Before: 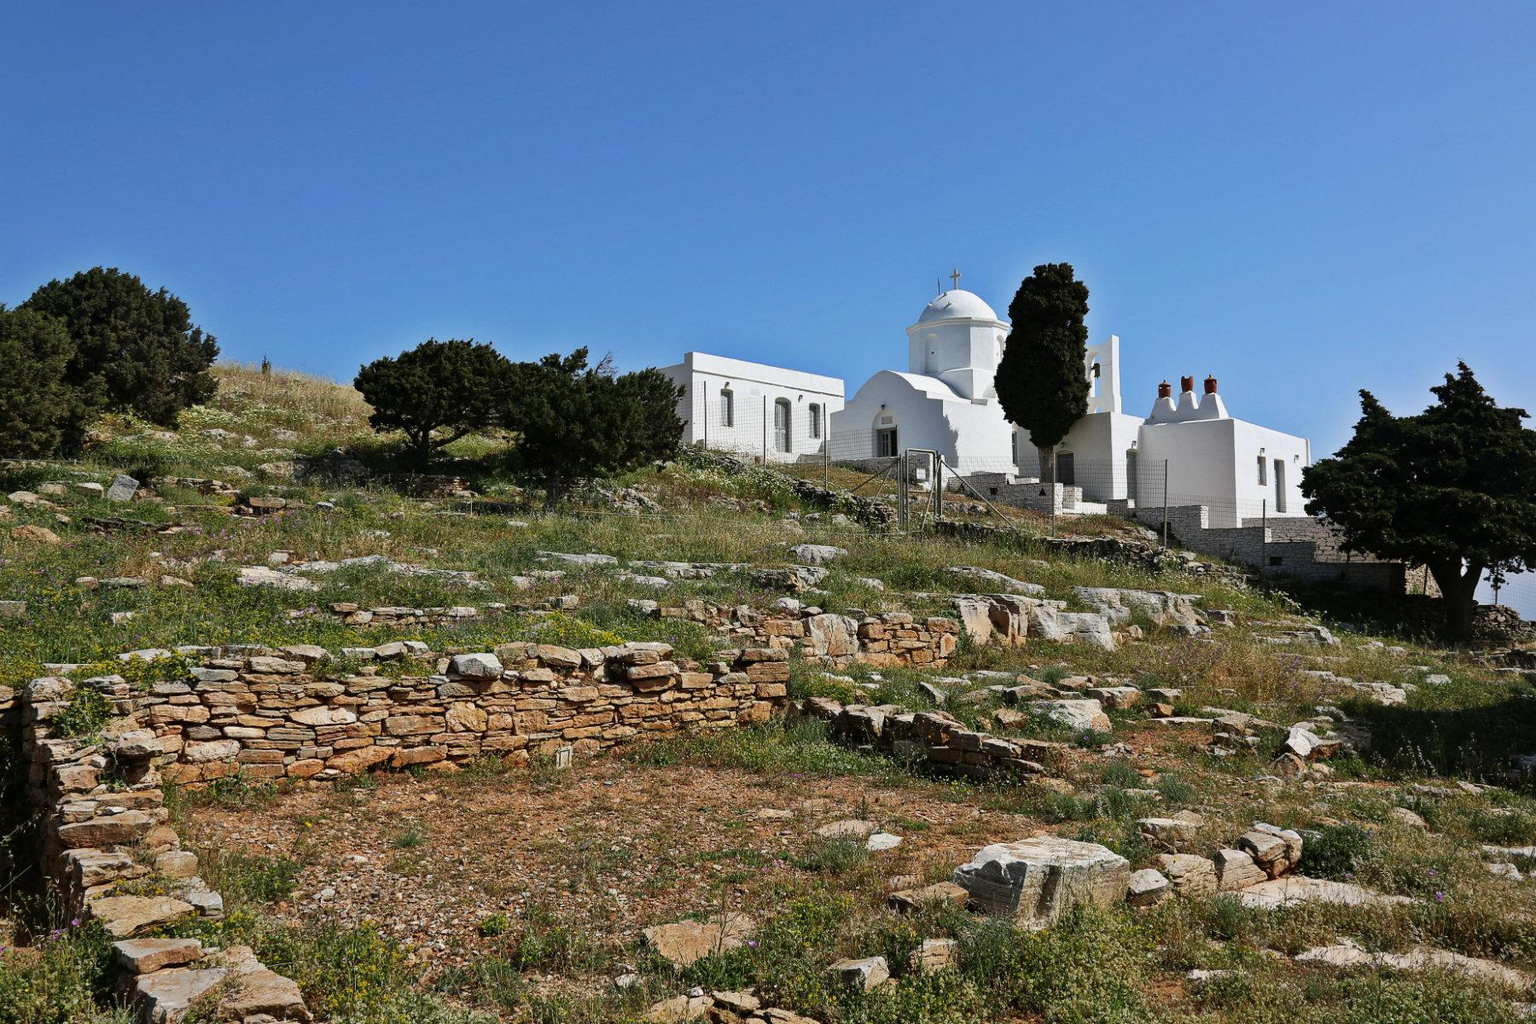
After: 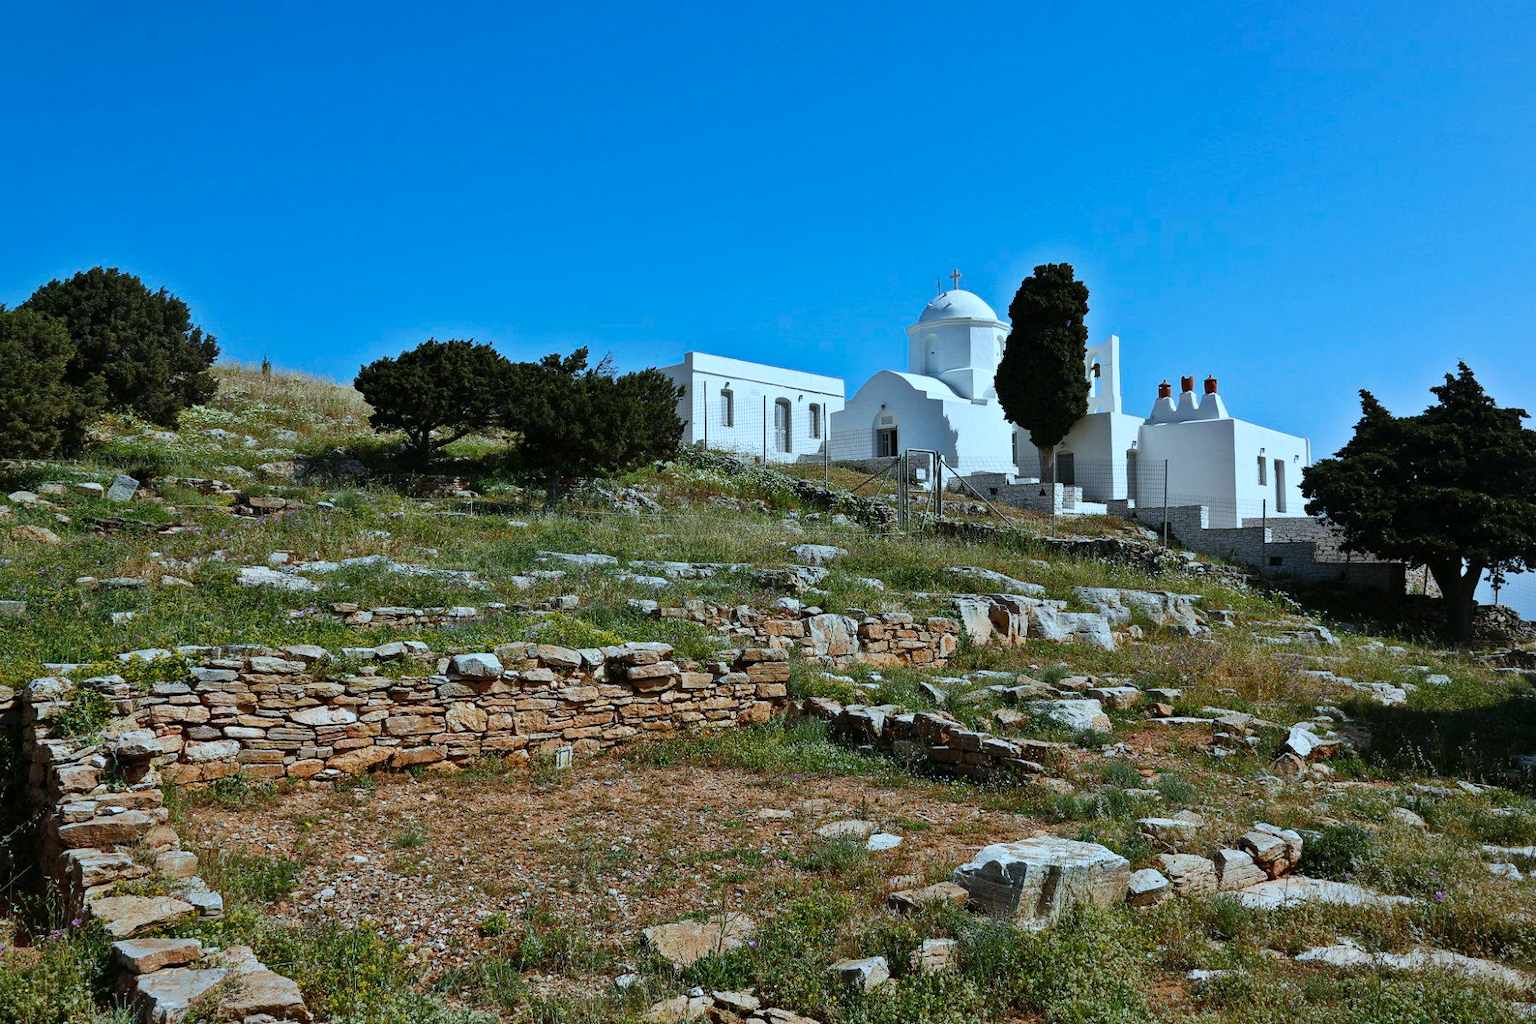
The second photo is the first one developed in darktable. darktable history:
color correction: highlights a* -10.69, highlights b* -19.19
color balance rgb: perceptual saturation grading › global saturation 20%, perceptual saturation grading › highlights -25%, perceptual saturation grading › shadows 25%
